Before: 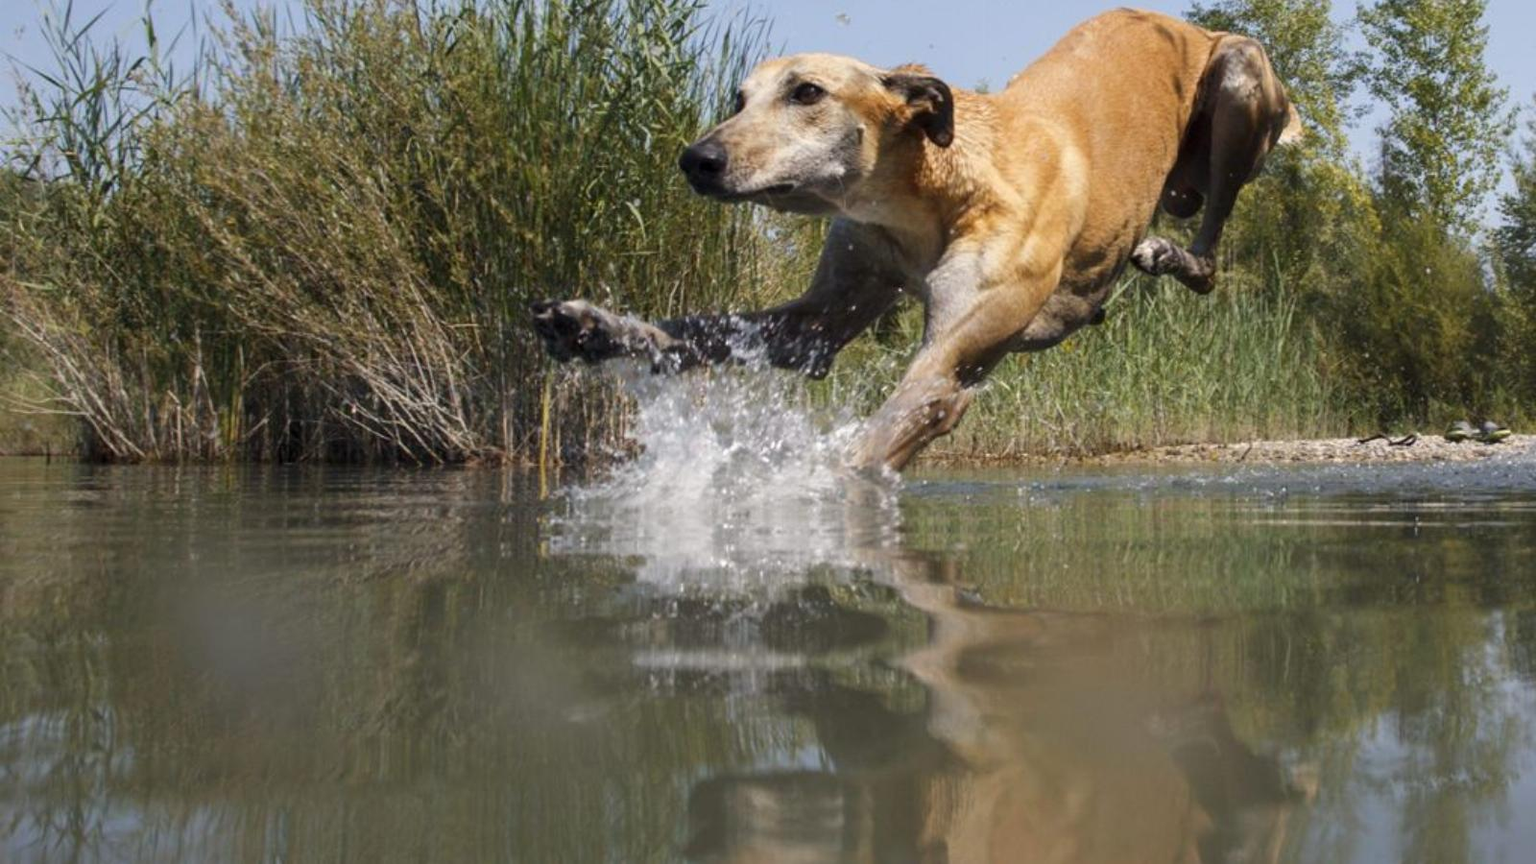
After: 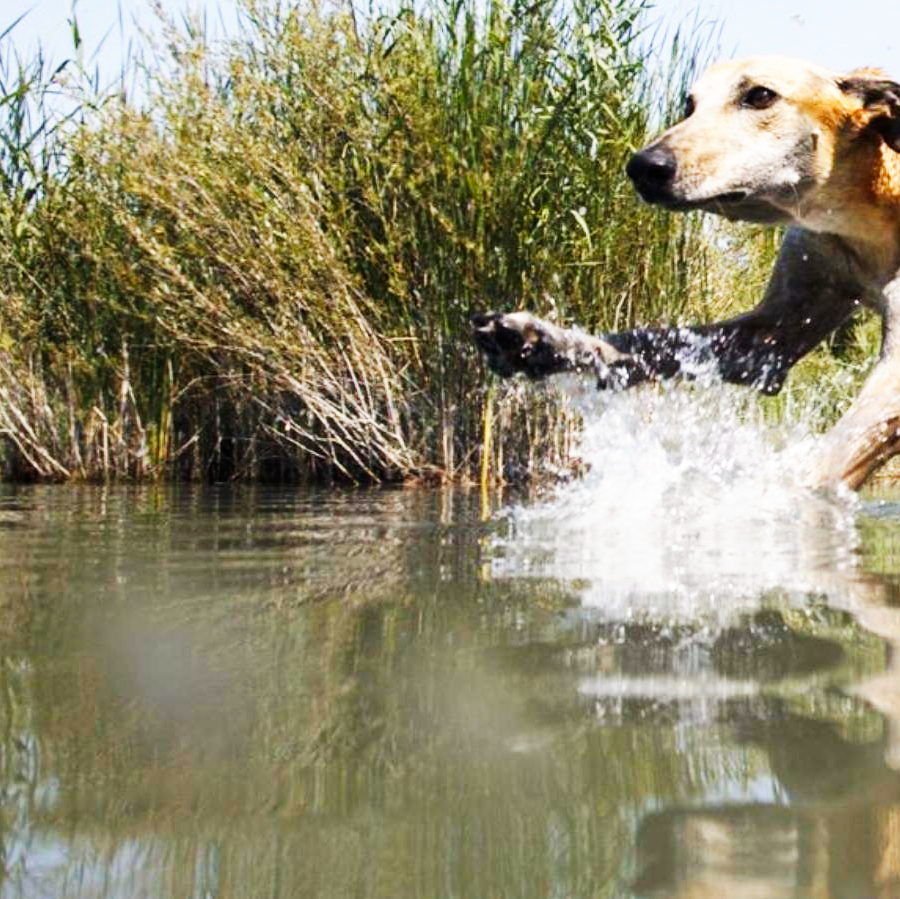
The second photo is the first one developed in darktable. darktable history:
base curve: curves: ch0 [(0, 0) (0.007, 0.004) (0.027, 0.03) (0.046, 0.07) (0.207, 0.54) (0.442, 0.872) (0.673, 0.972) (1, 1)], preserve colors none
crop: left 5.114%, right 38.589%
